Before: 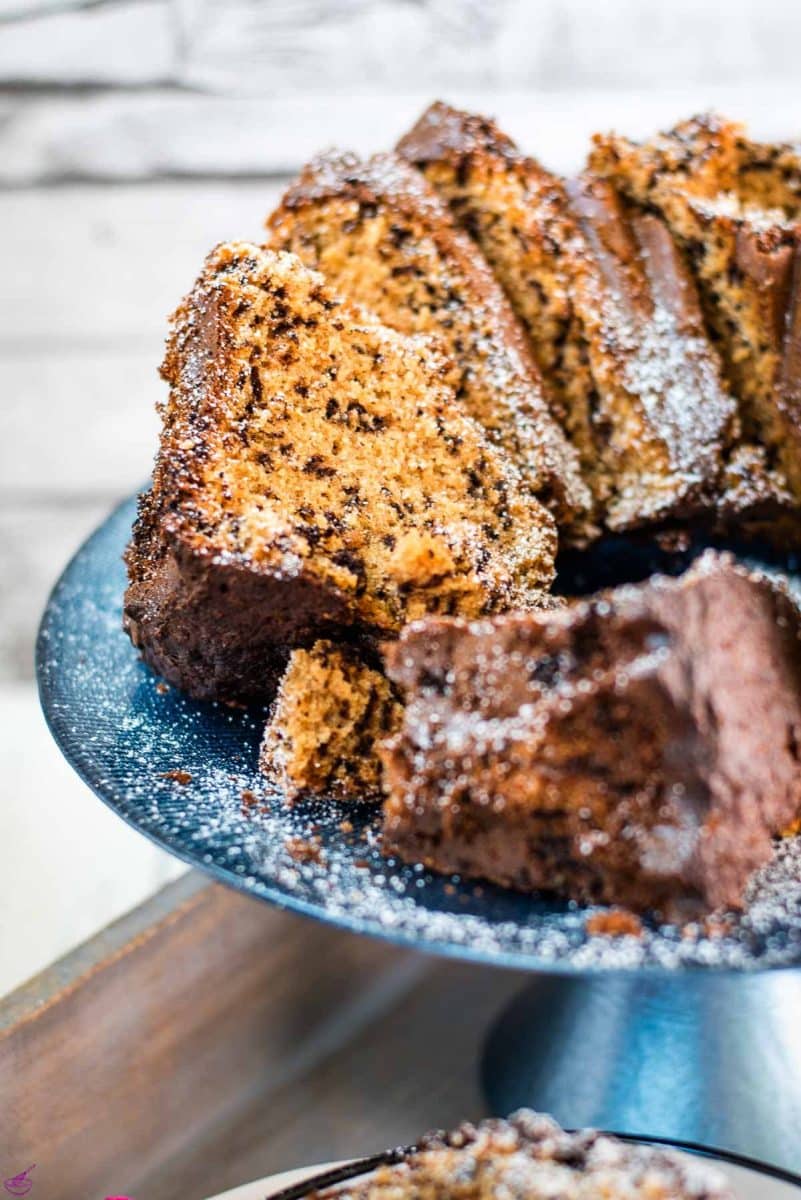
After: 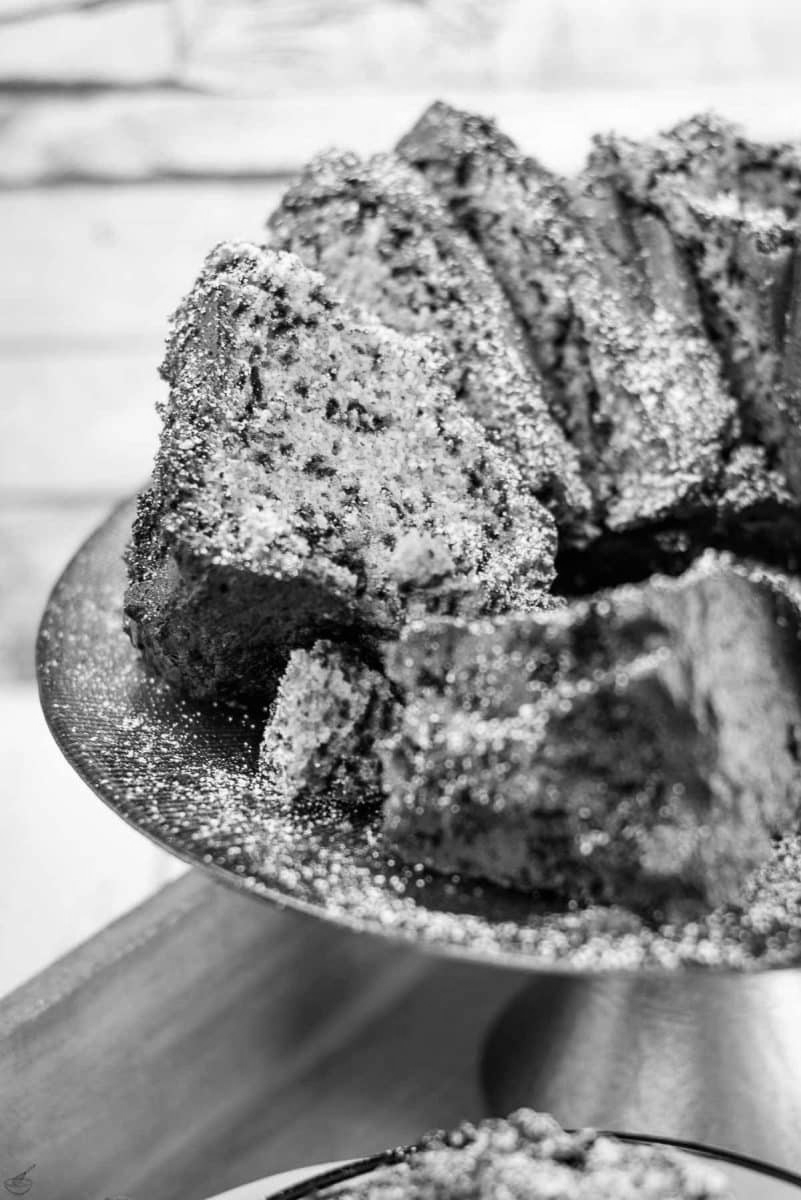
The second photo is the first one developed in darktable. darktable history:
monochrome: on, module defaults
contrast brightness saturation: contrast 0.01, saturation -0.05
